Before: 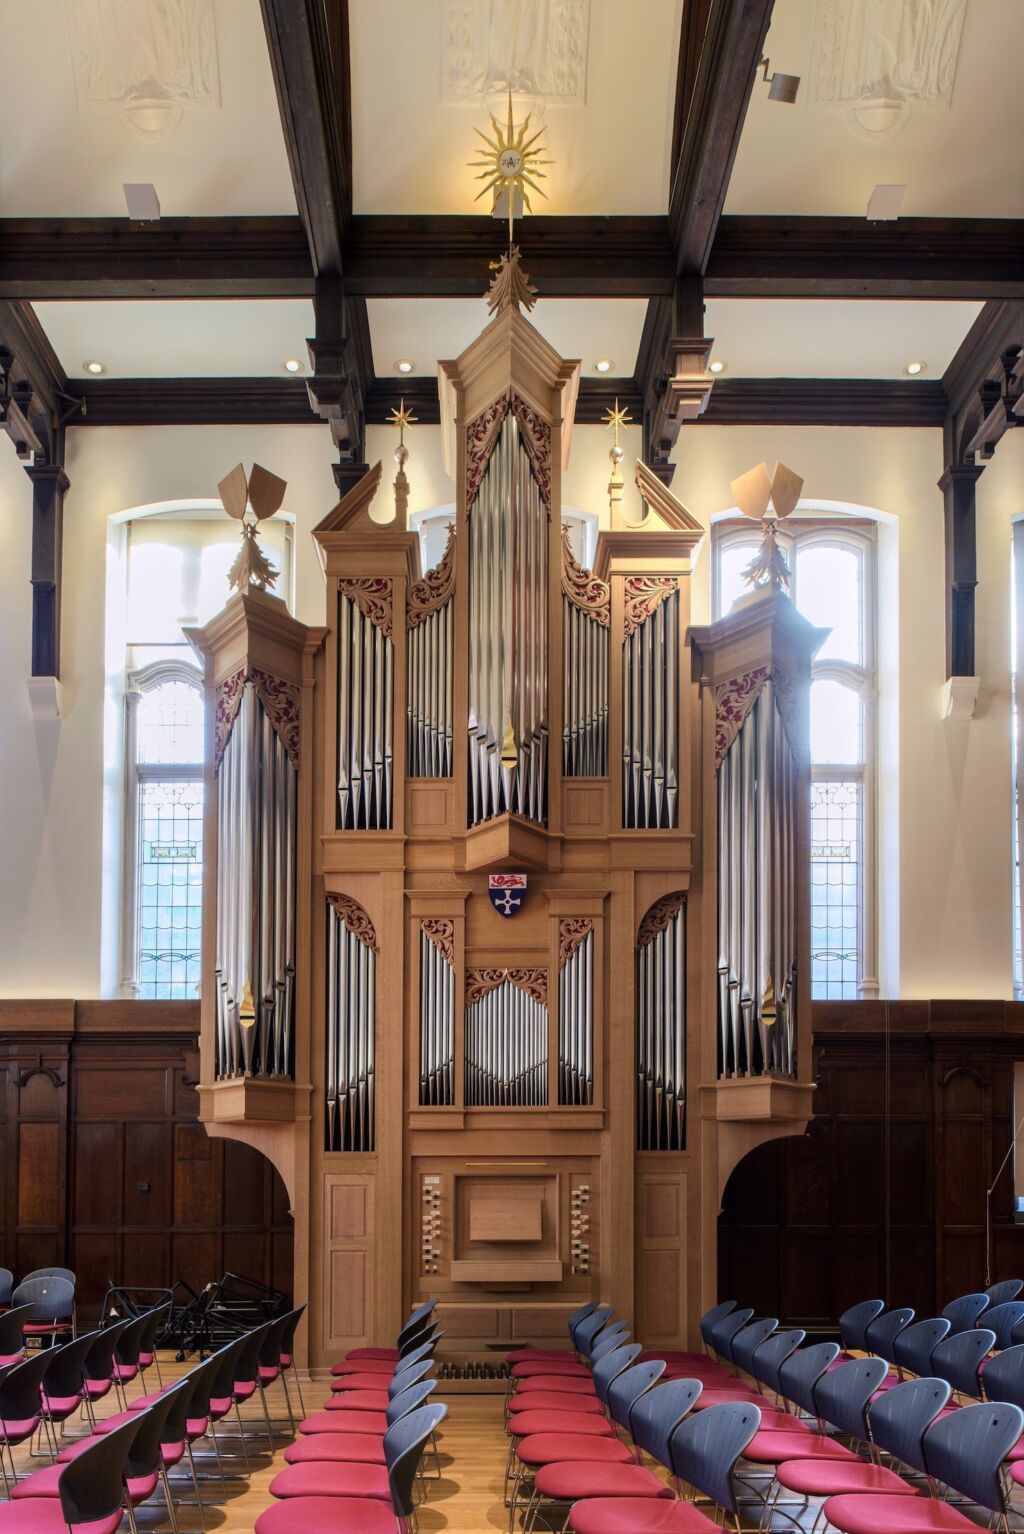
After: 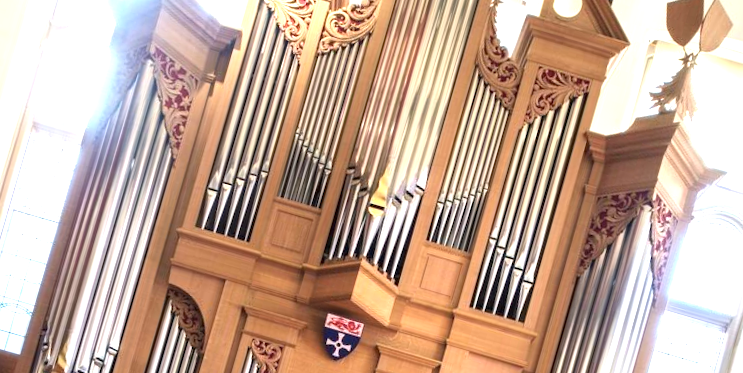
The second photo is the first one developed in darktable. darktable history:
crop and rotate: angle 16.12°, top 30.835%, bottom 35.653%
exposure: black level correction 0, exposure 1.35 EV, compensate exposure bias true, compensate highlight preservation false
